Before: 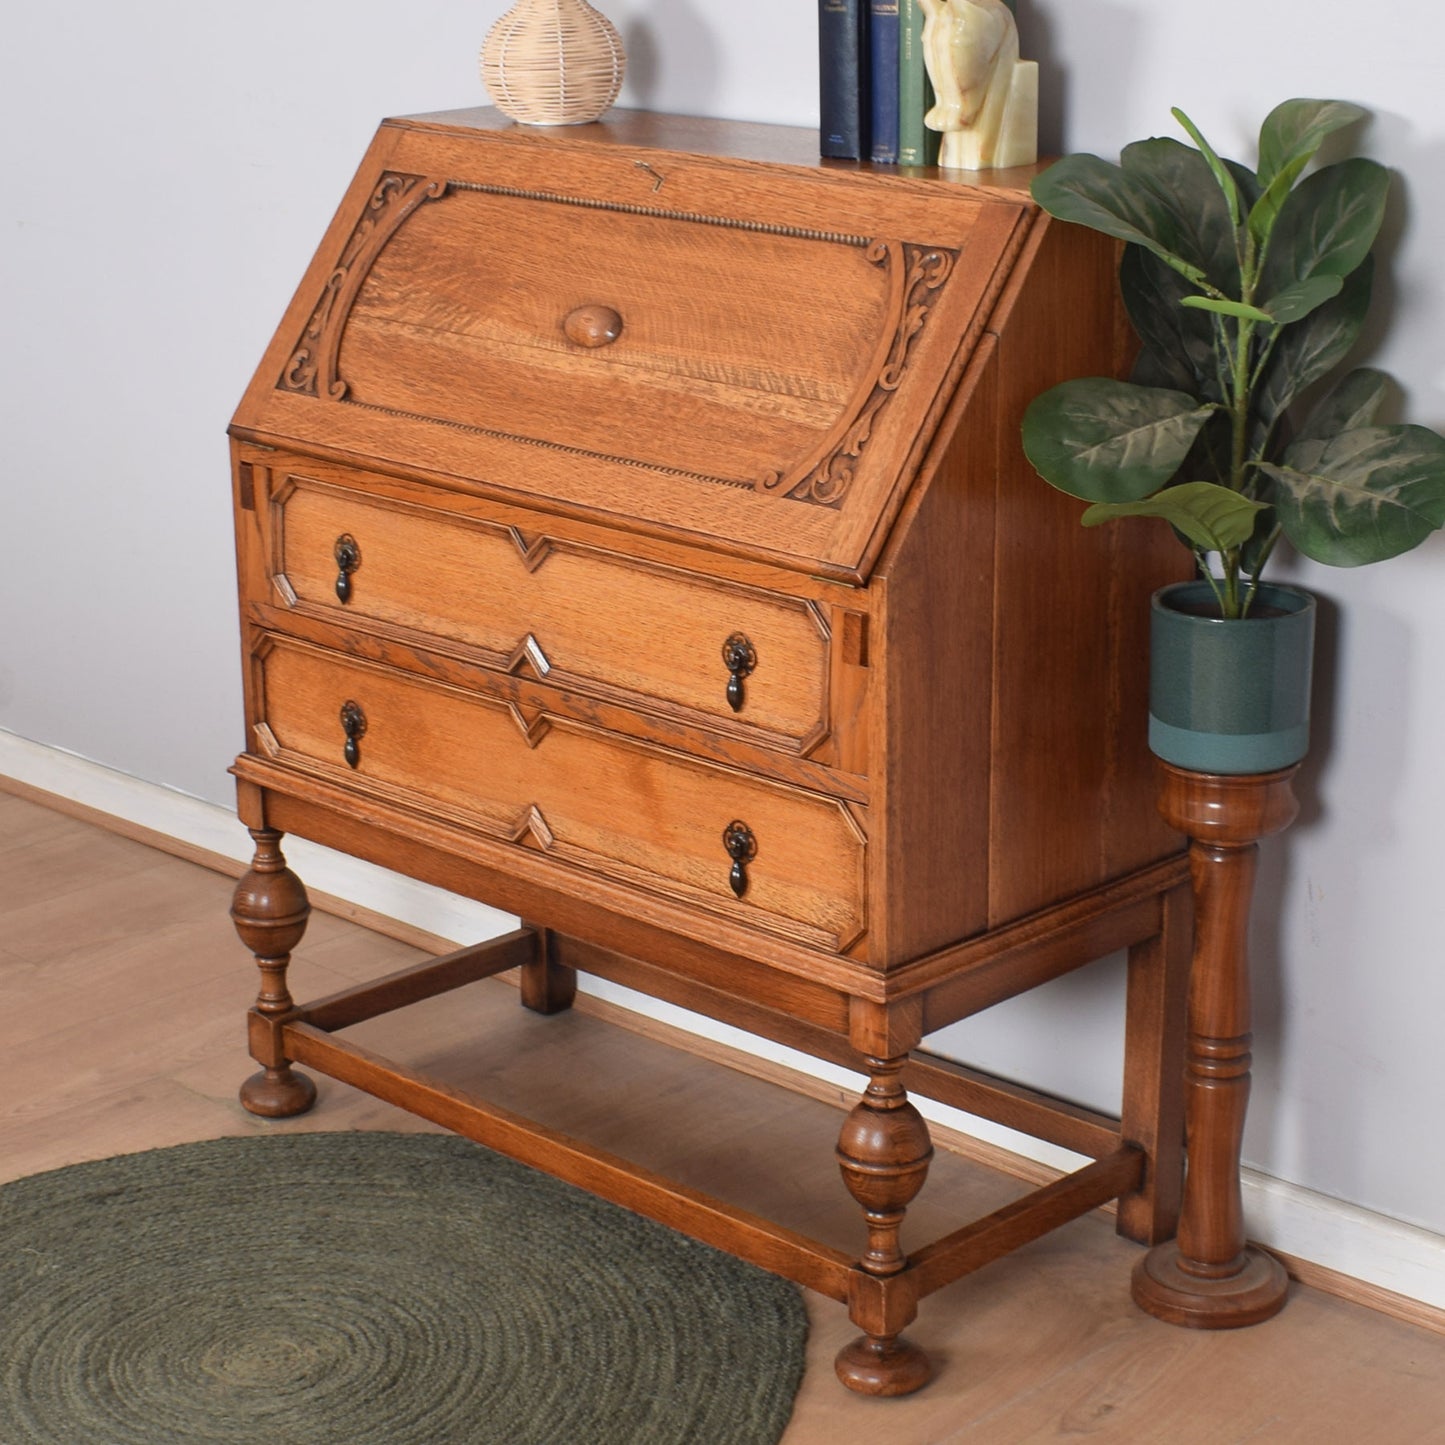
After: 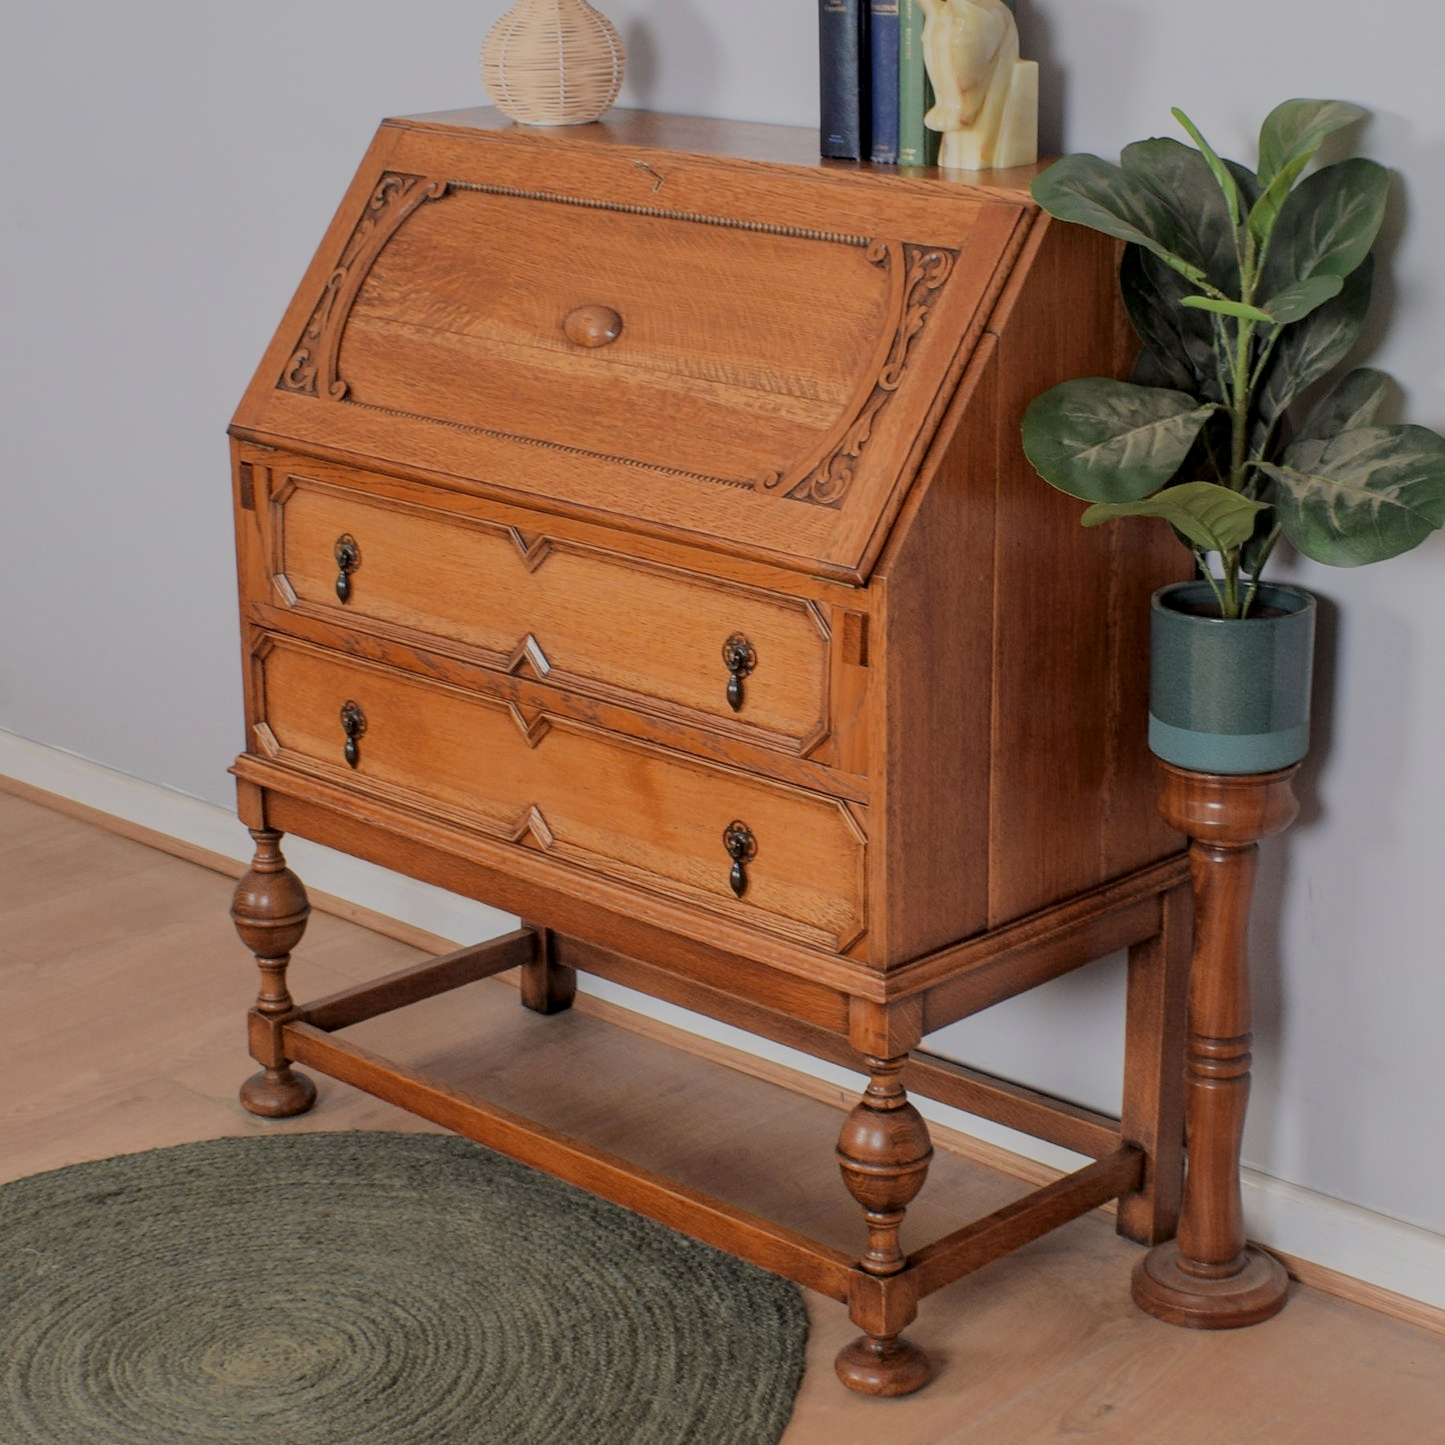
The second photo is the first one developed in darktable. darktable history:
local contrast: detail 130%
filmic rgb: black relative exposure -7.97 EV, white relative exposure 8 EV, hardness 2.44, latitude 10.08%, contrast 0.717, highlights saturation mix 9.23%, shadows ↔ highlights balance 1.95%, color science v6 (2022)
